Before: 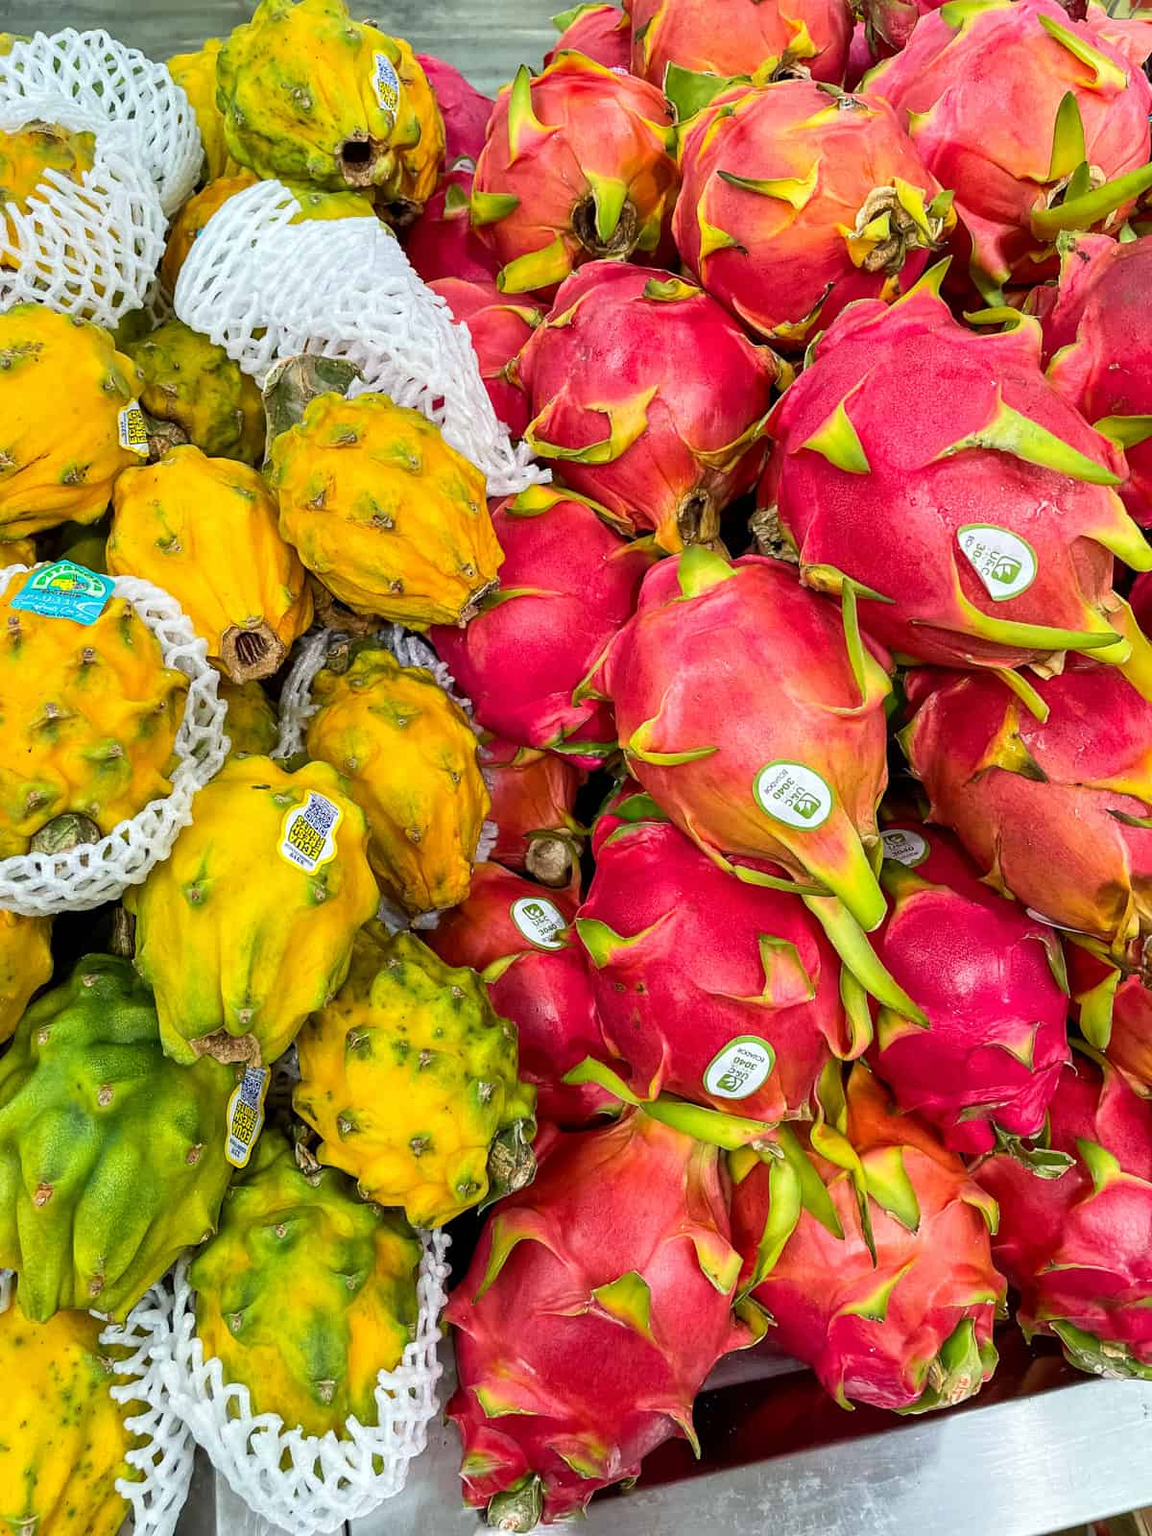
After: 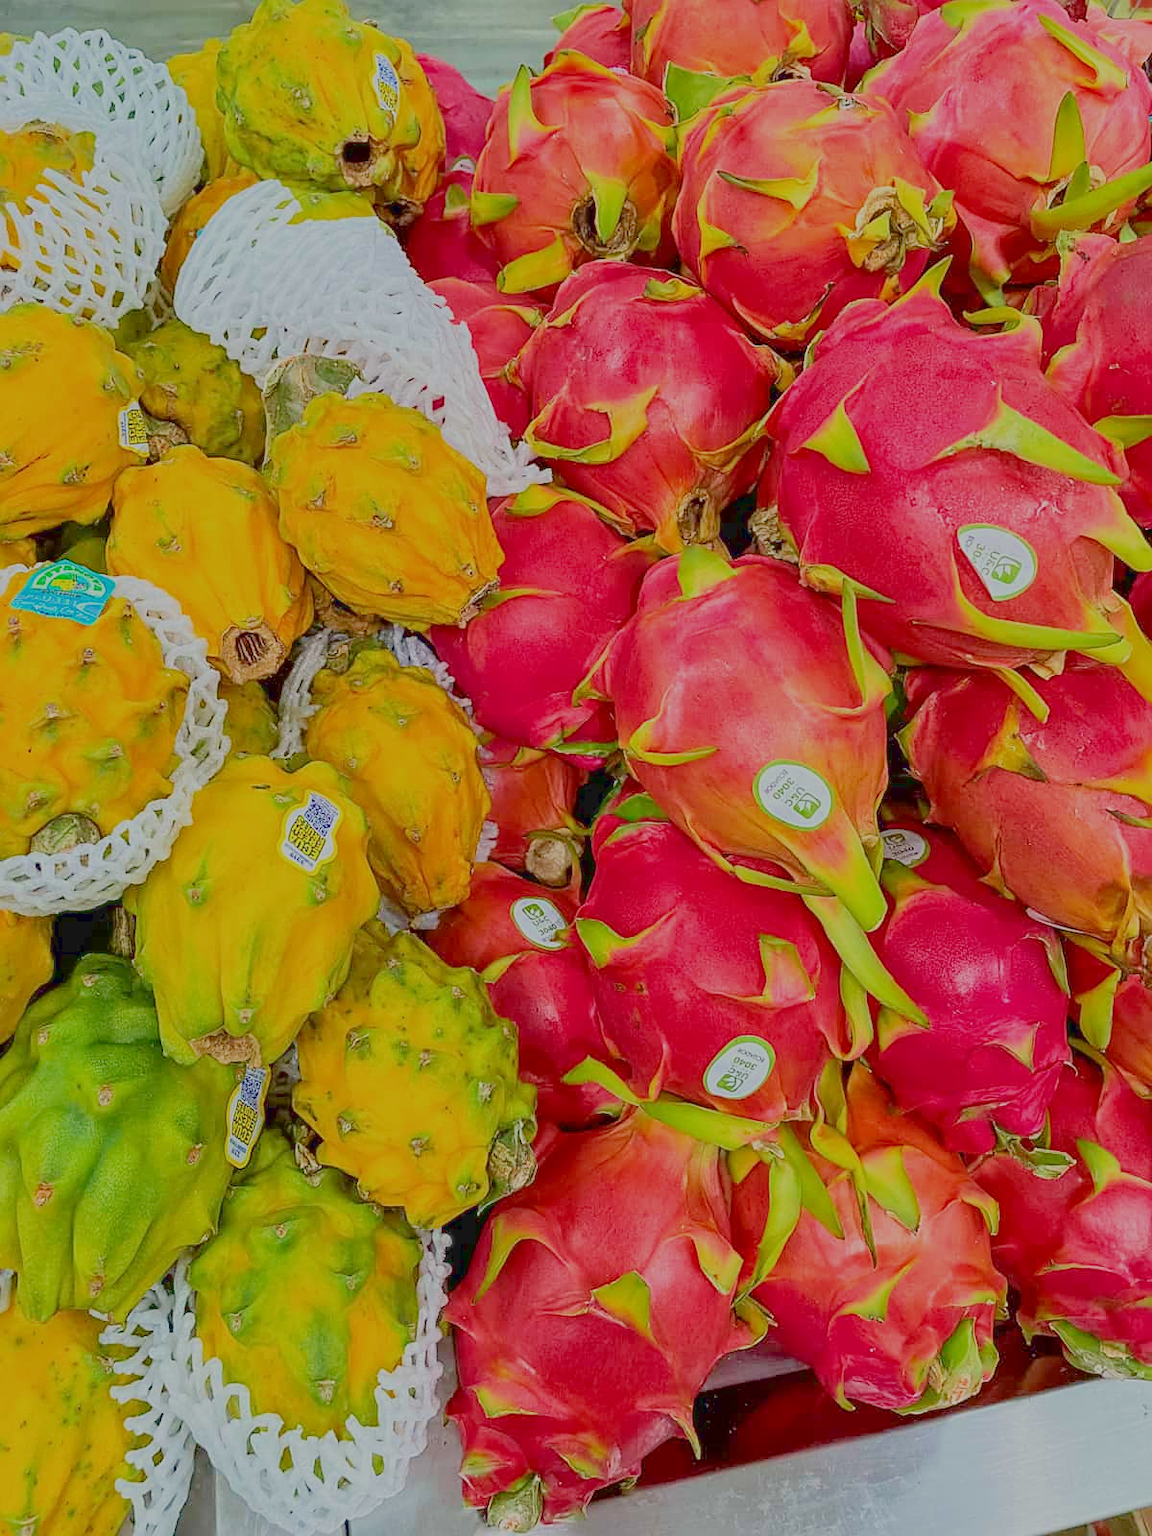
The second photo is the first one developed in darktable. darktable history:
filmic rgb: black relative exposure -14 EV, white relative exposure 8 EV, threshold 3 EV, hardness 3.74, latitude 50%, contrast 0.5, color science v5 (2021), contrast in shadows safe, contrast in highlights safe, enable highlight reconstruction true
sharpen: on, module defaults
exposure: black level correction 0.001, exposure 0.675 EV, compensate highlight preservation false
